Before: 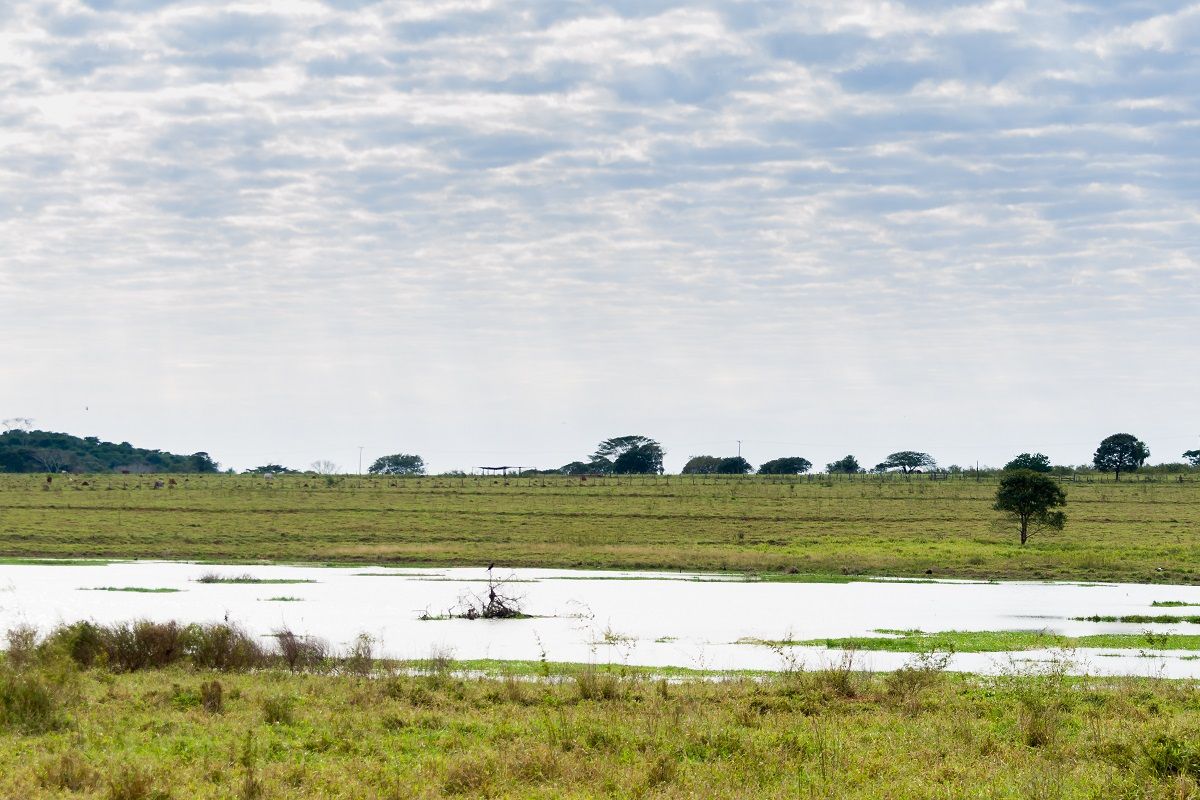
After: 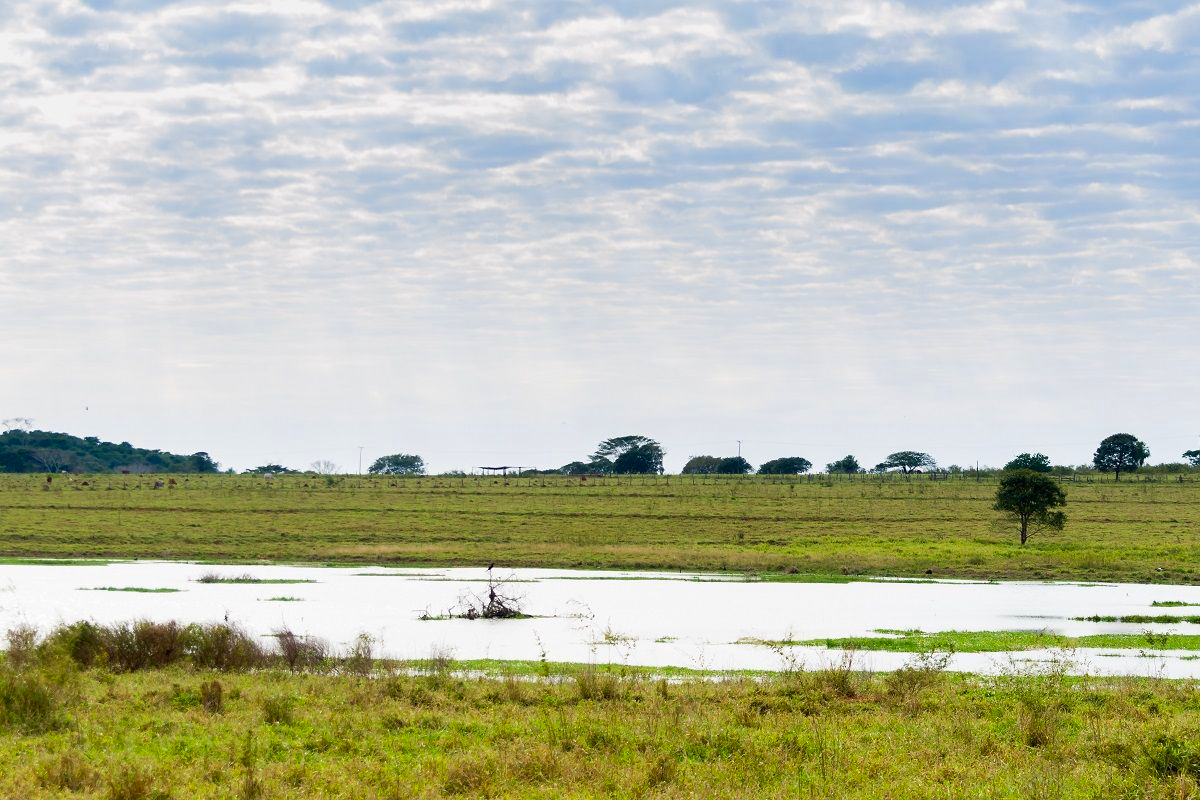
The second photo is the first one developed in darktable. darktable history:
contrast brightness saturation: saturation 0.18
color calibration: illuminant same as pipeline (D50), x 0.346, y 0.359, temperature 5002.42 K
